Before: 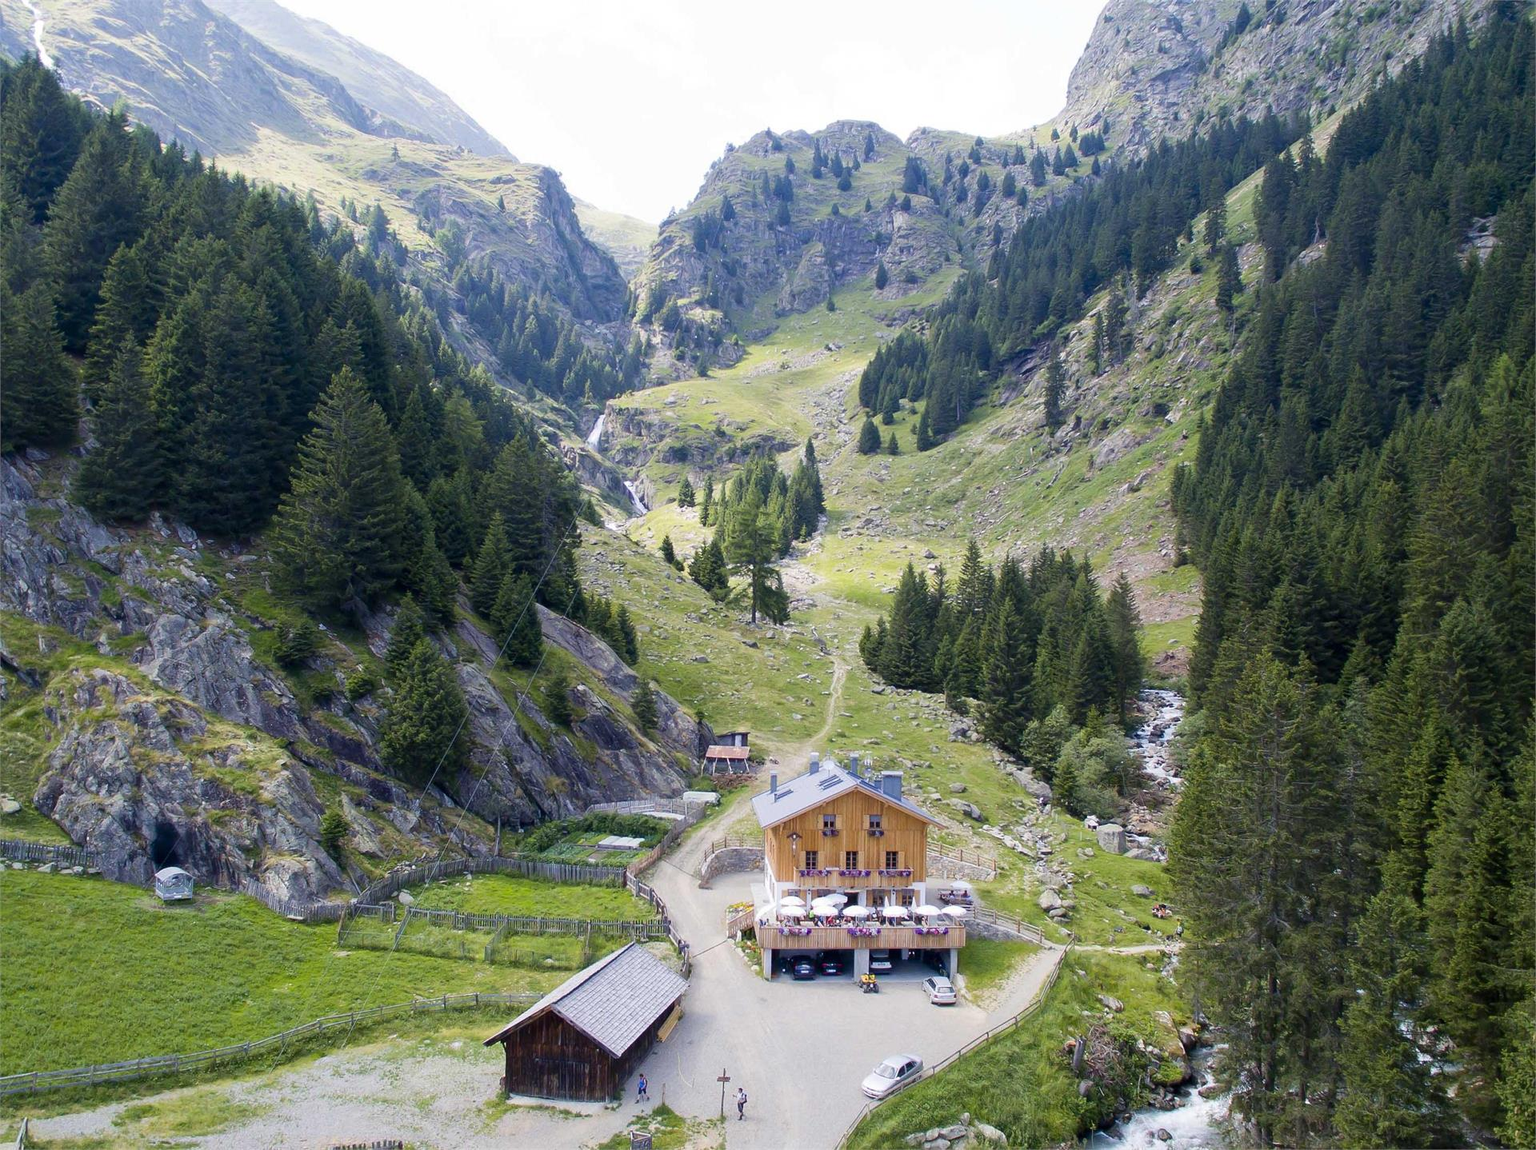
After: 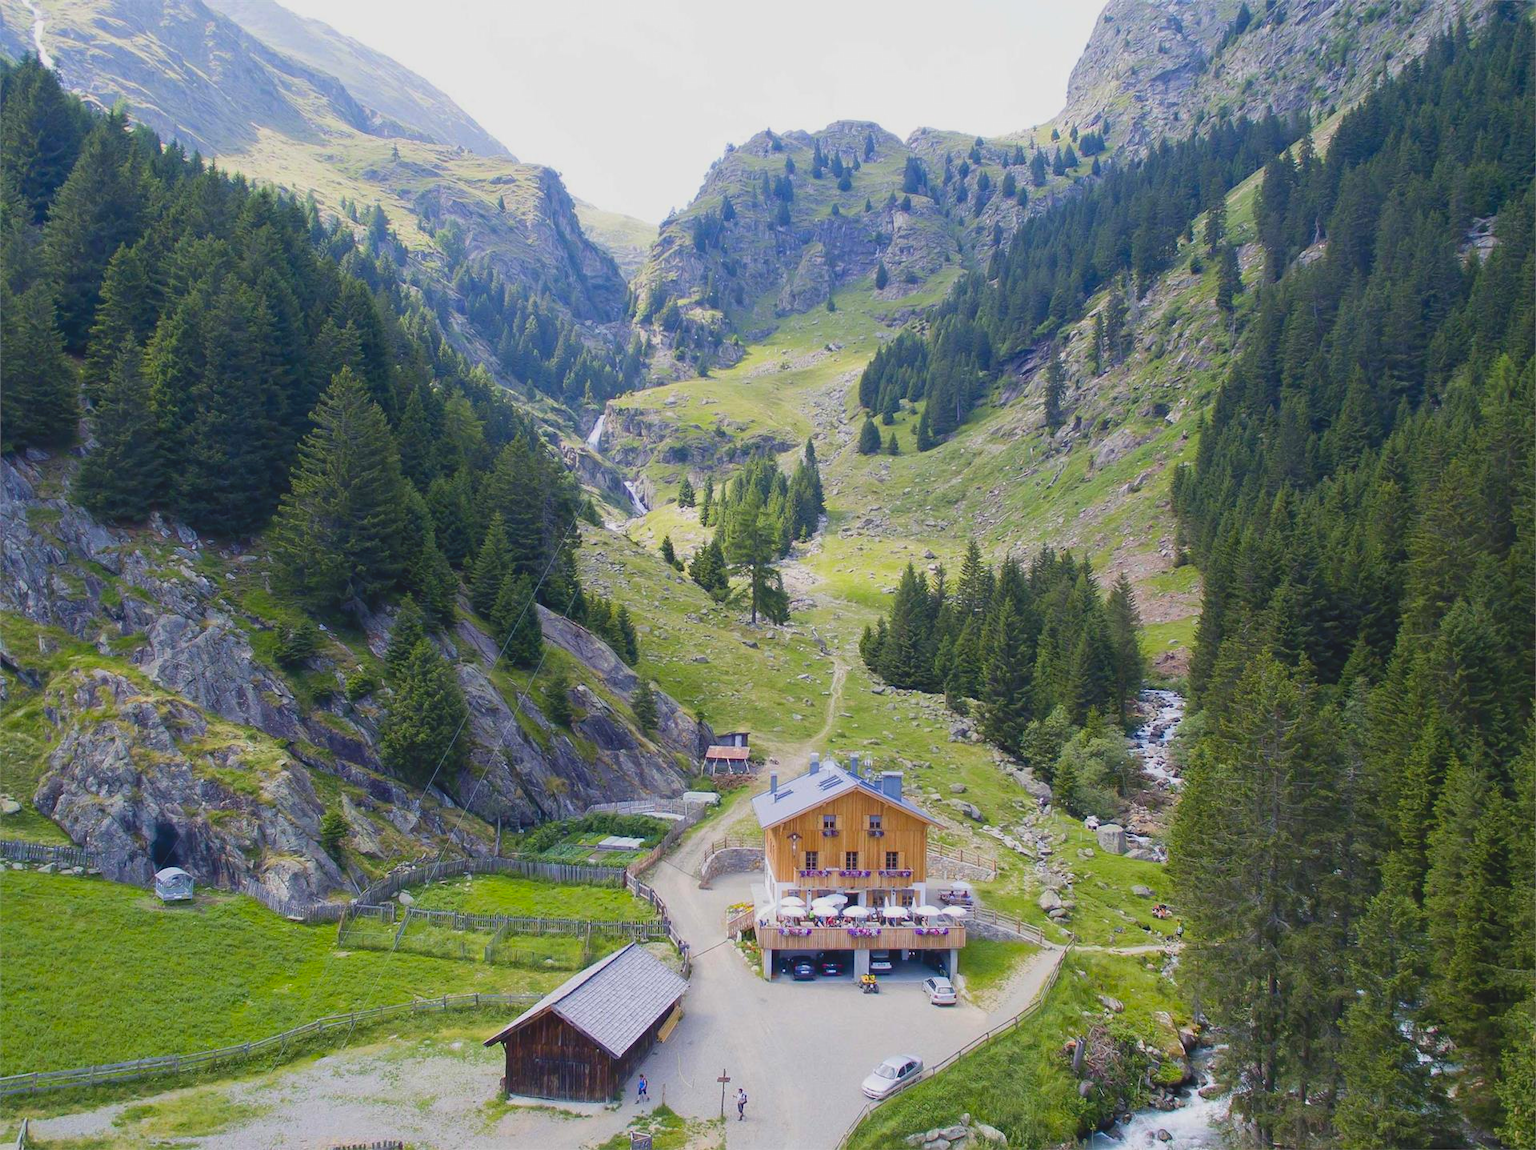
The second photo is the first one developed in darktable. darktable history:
contrast brightness saturation: contrast -0.192, saturation 0.186
